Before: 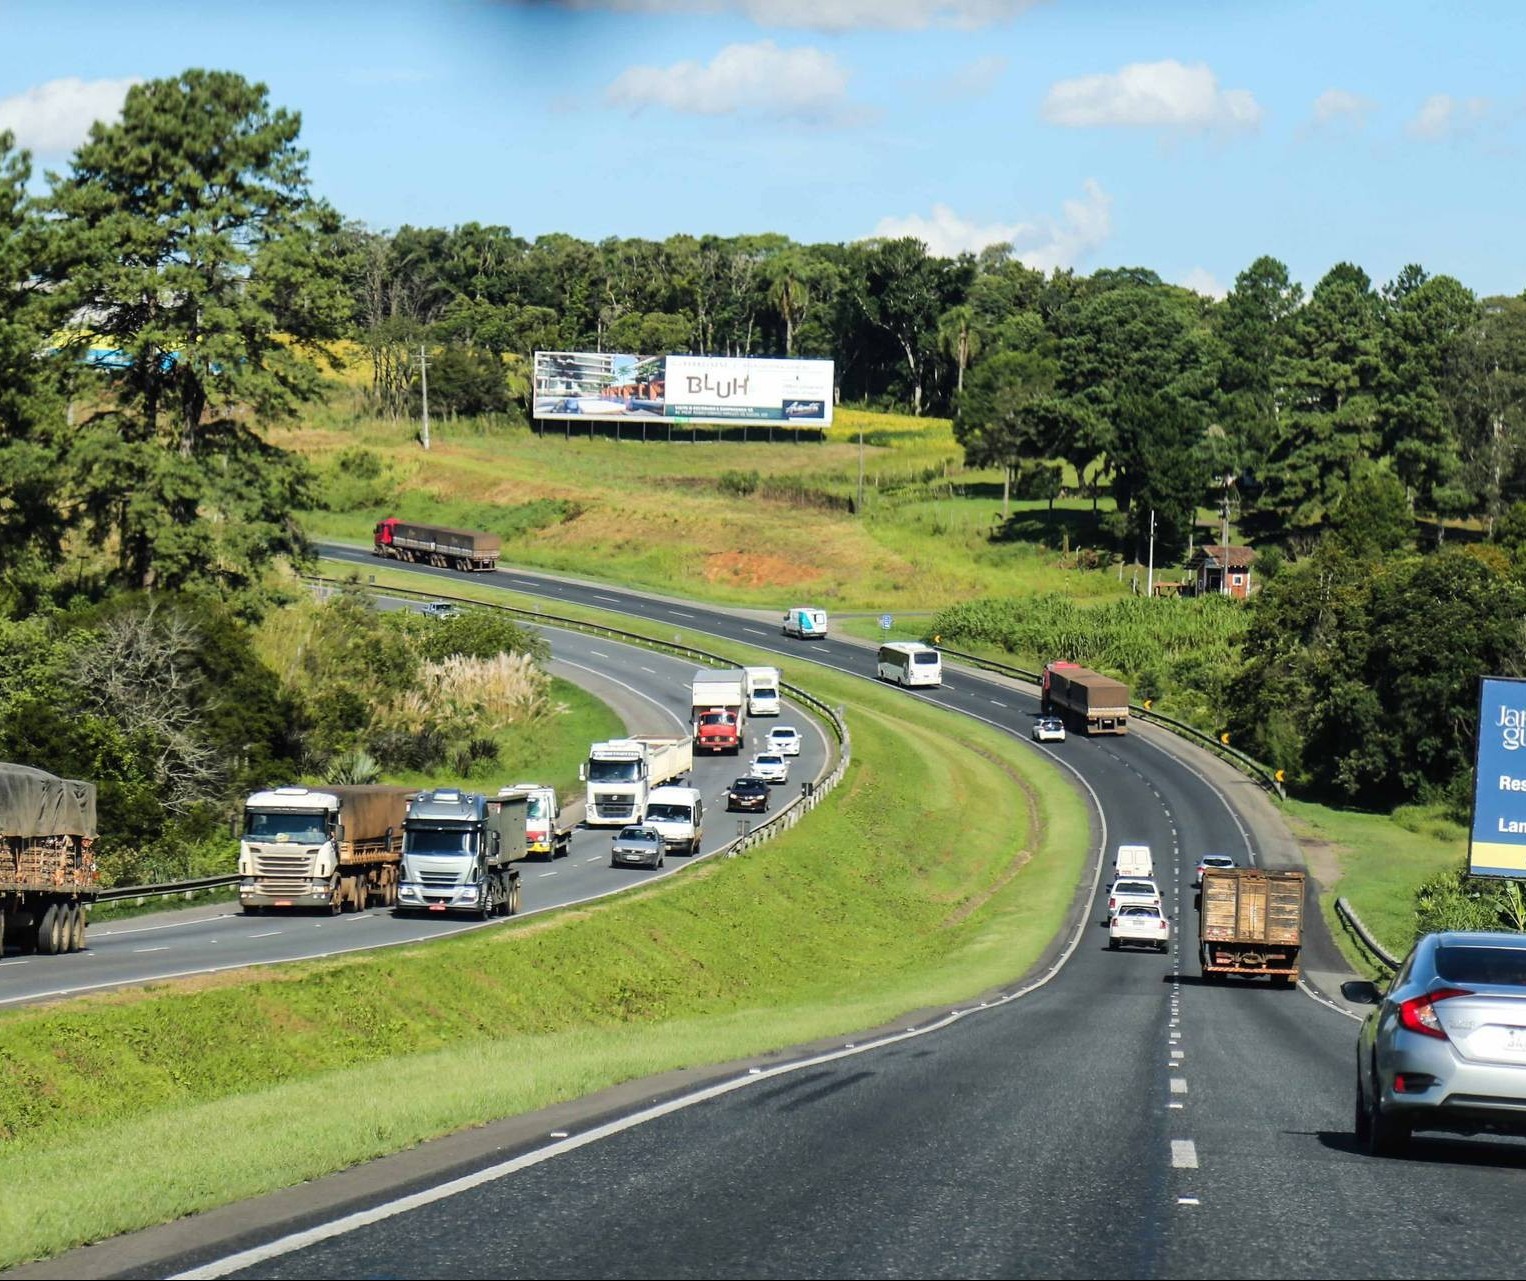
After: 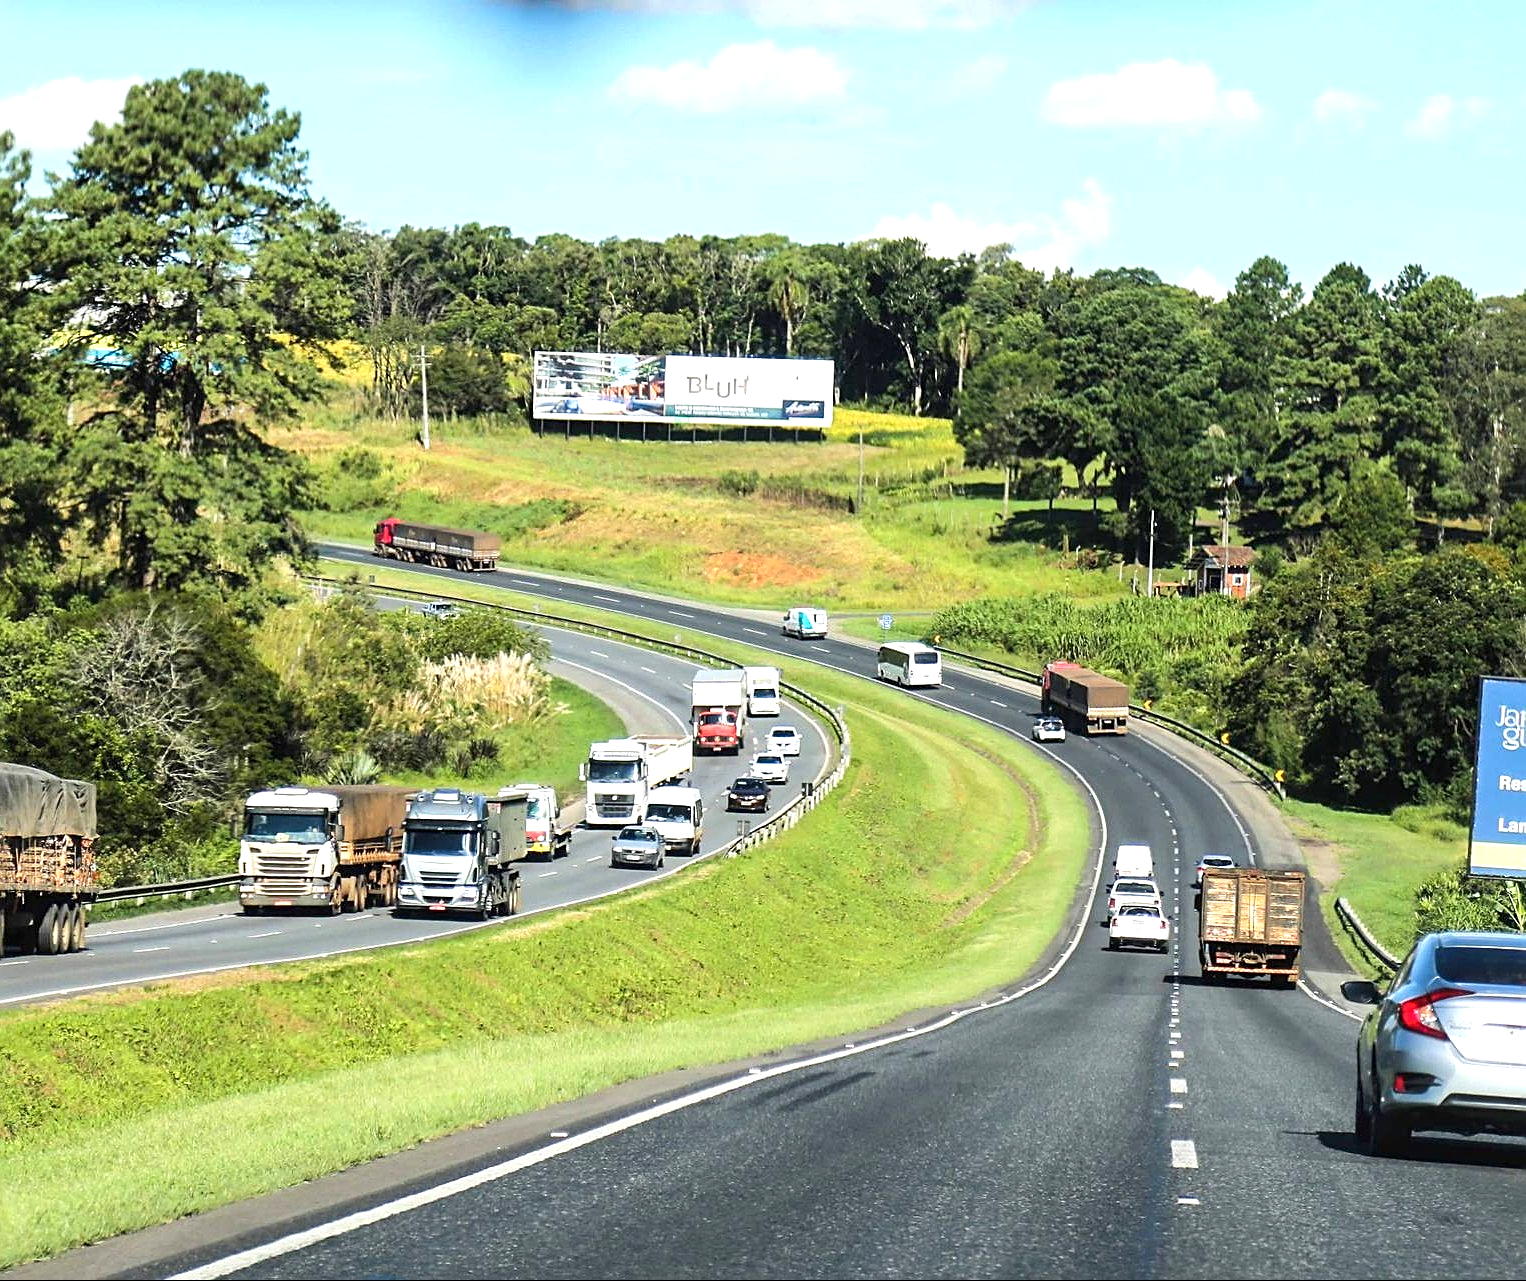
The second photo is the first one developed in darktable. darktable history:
sharpen: on, module defaults
exposure: black level correction 0, exposure 0.703 EV, compensate highlight preservation false
